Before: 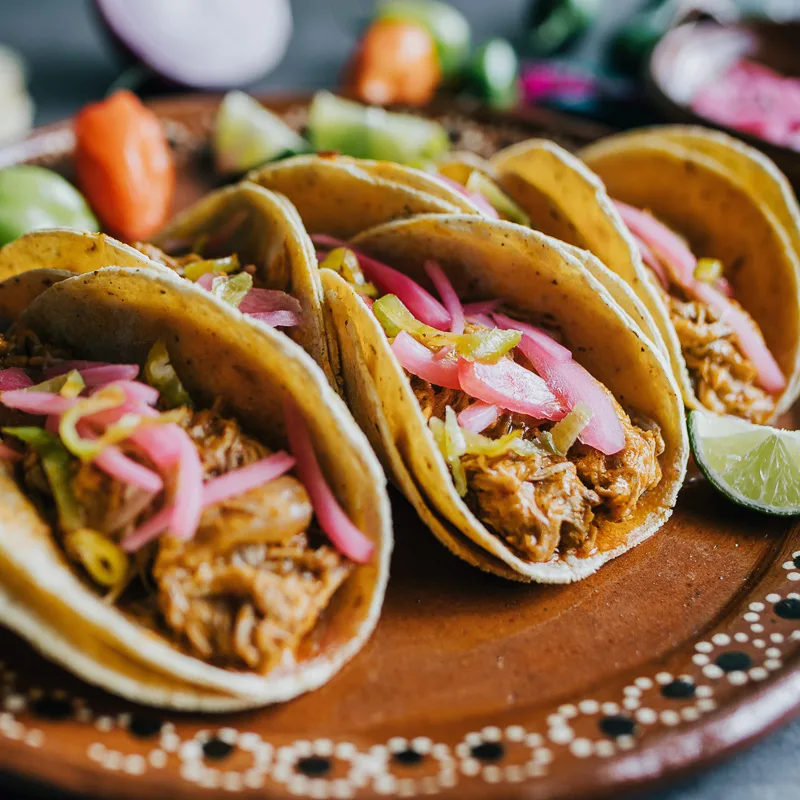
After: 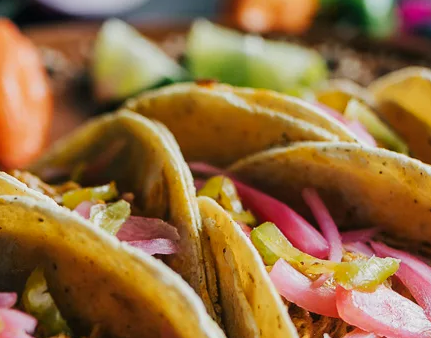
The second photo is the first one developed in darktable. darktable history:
crop: left 15.306%, top 9.065%, right 30.789%, bottom 48.638%
color correction: highlights b* 3
